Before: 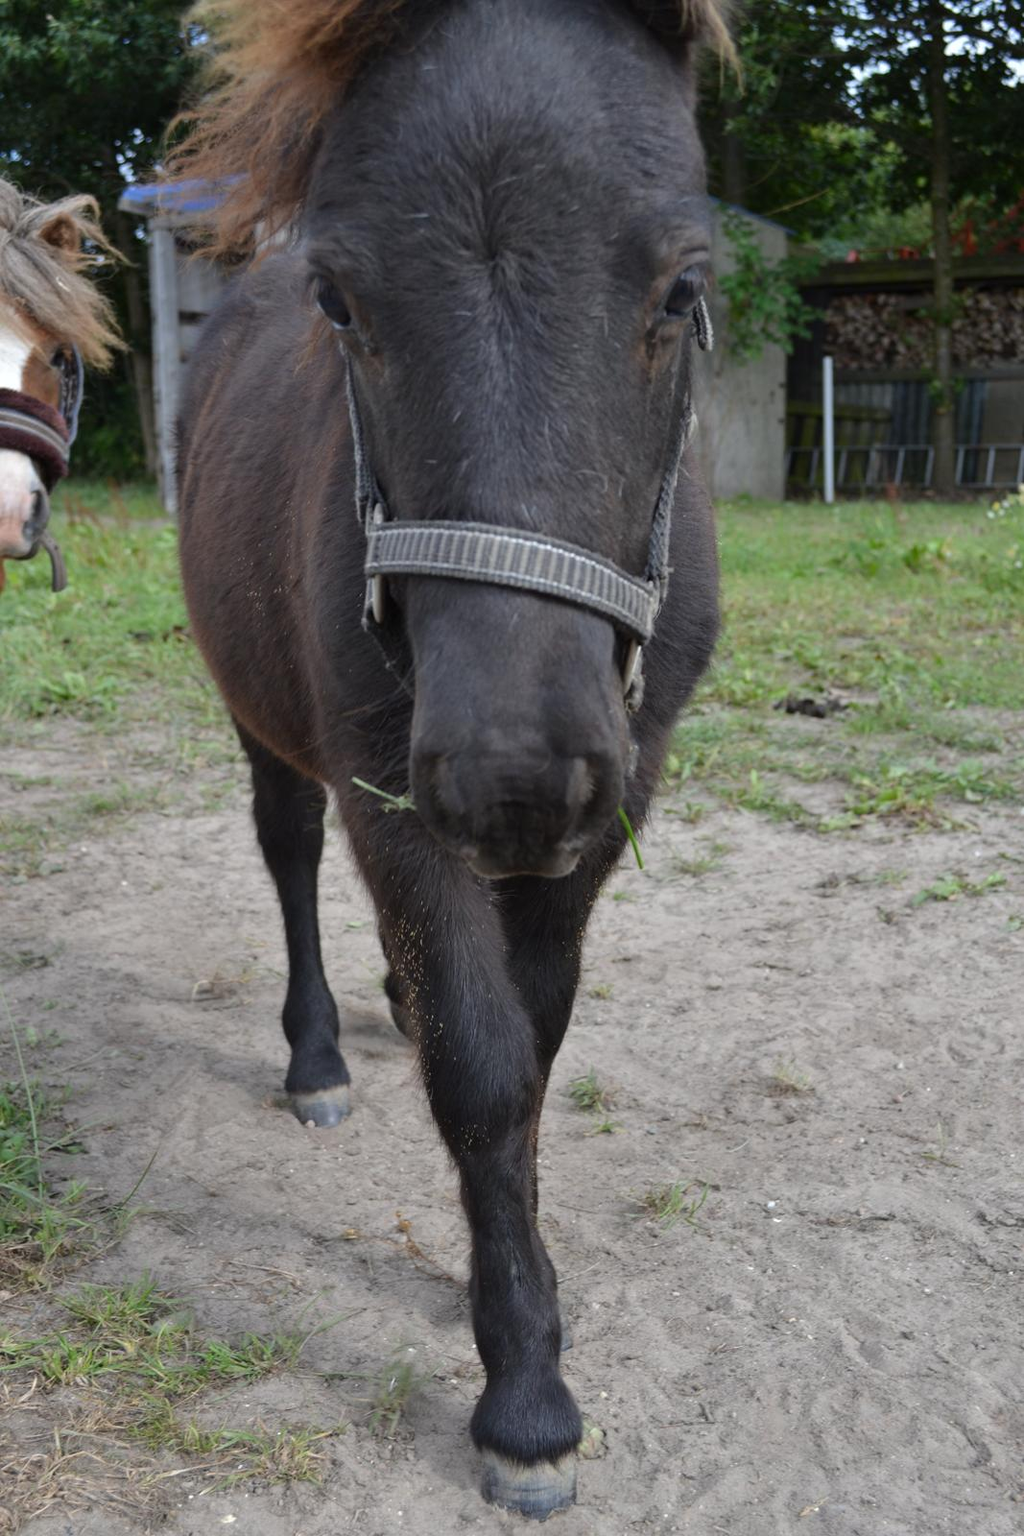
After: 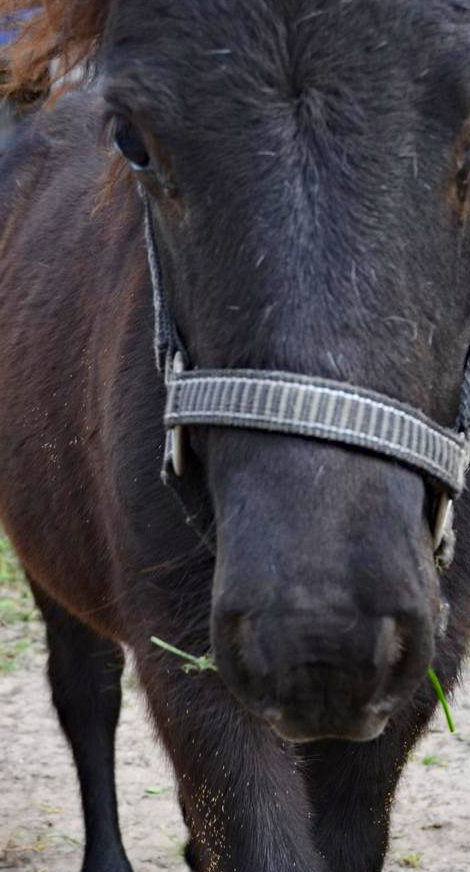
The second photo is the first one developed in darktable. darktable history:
crop: left 20.316%, top 10.866%, right 35.603%, bottom 34.589%
haze removal: strength 0.243, distance 0.246, compatibility mode true, adaptive false
contrast brightness saturation: contrast 0.227, brightness 0.1, saturation 0.29
